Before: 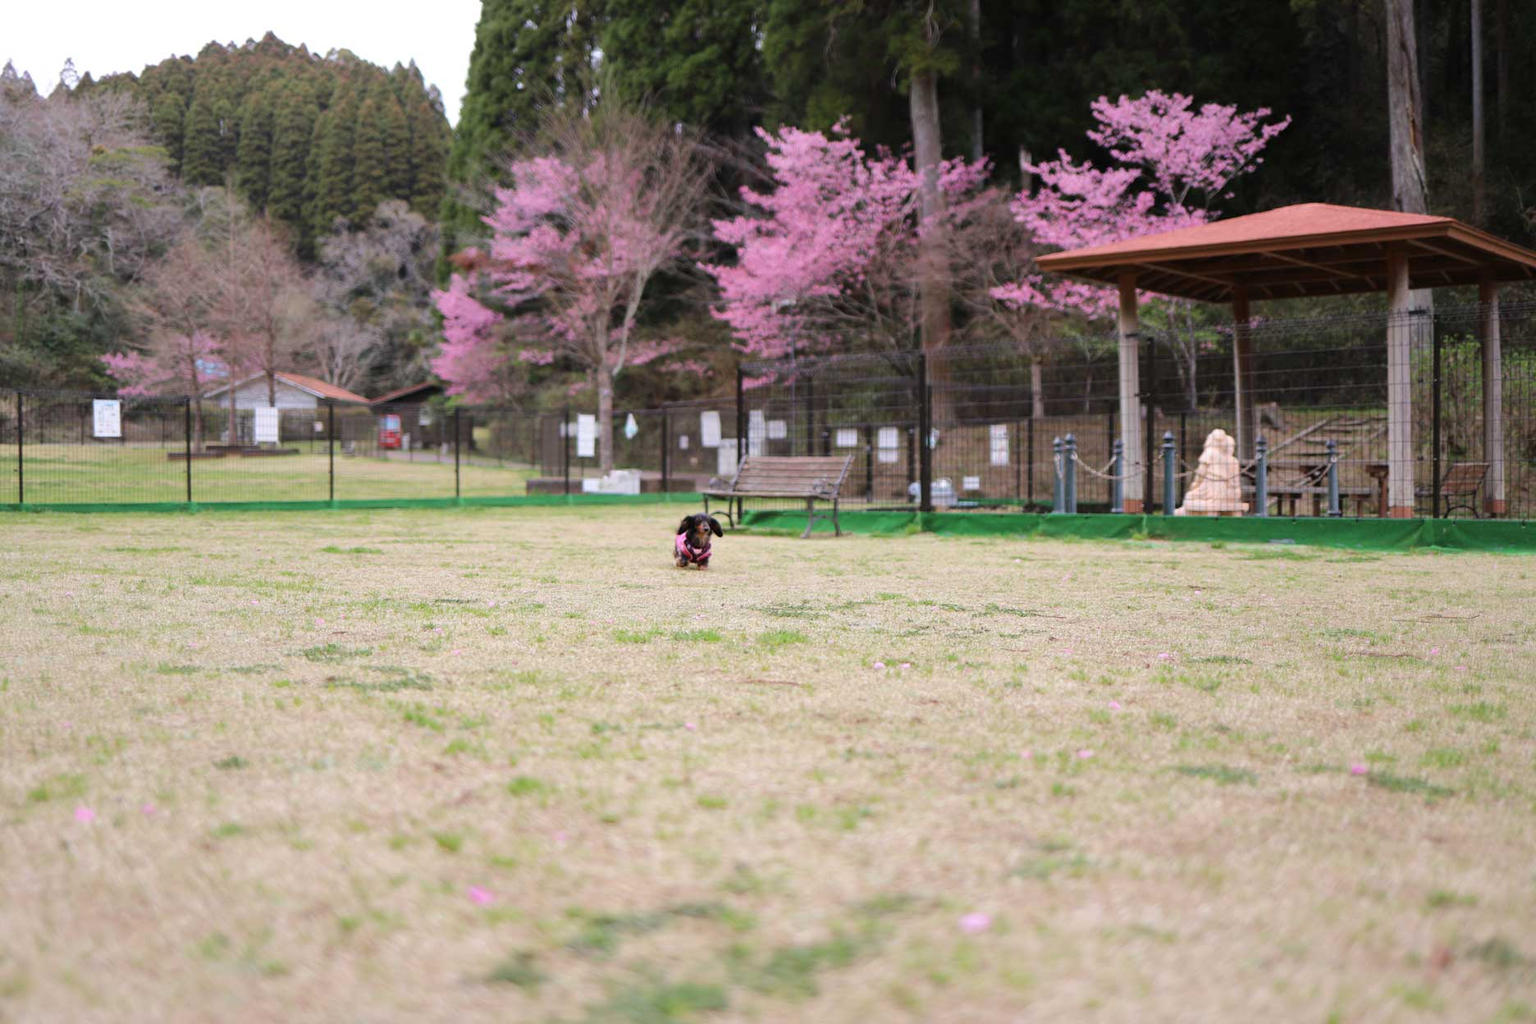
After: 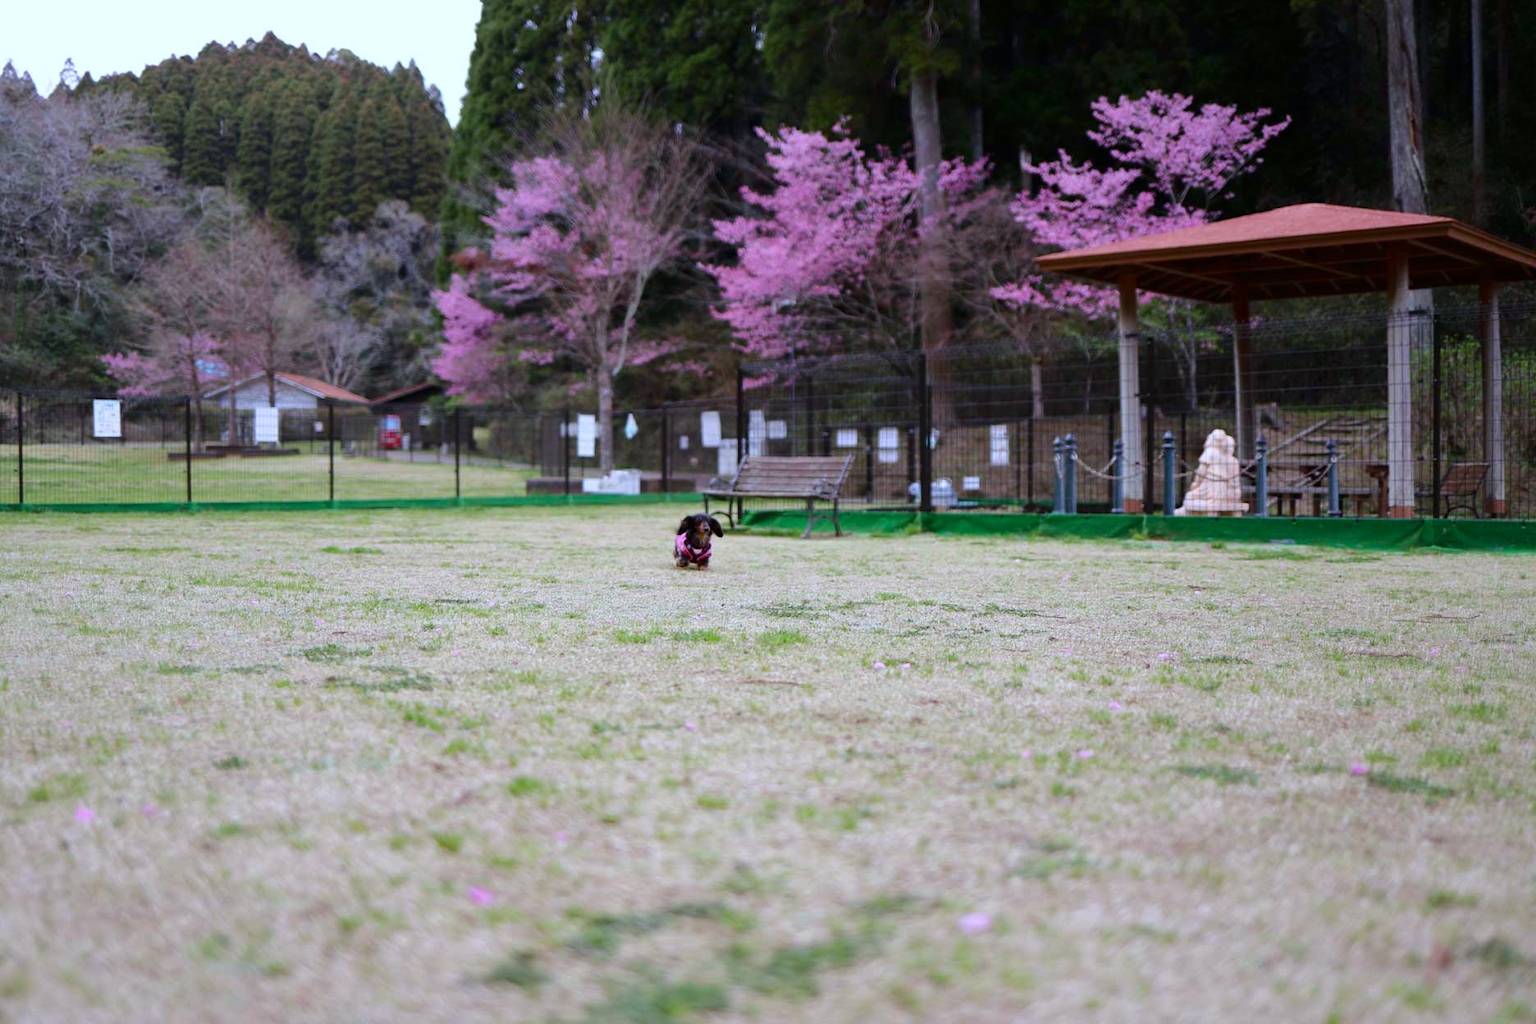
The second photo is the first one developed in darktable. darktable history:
white balance: red 0.931, blue 1.11
contrast brightness saturation: contrast 0.07, brightness -0.14, saturation 0.11
